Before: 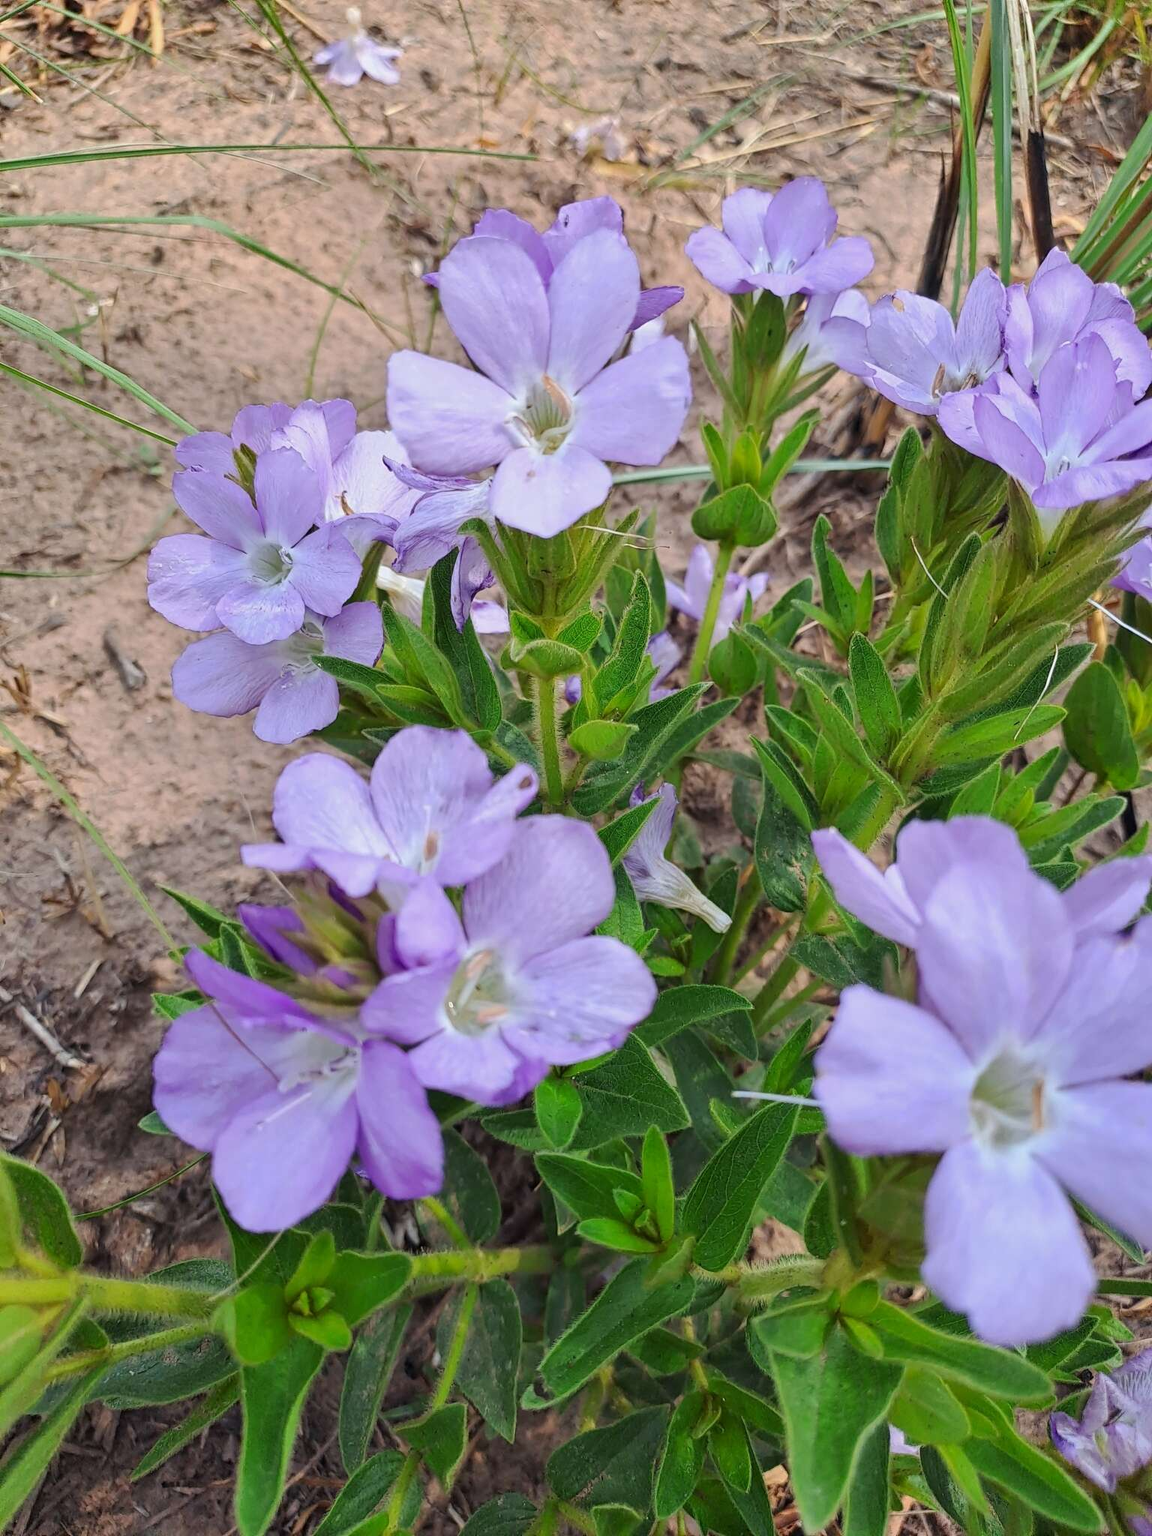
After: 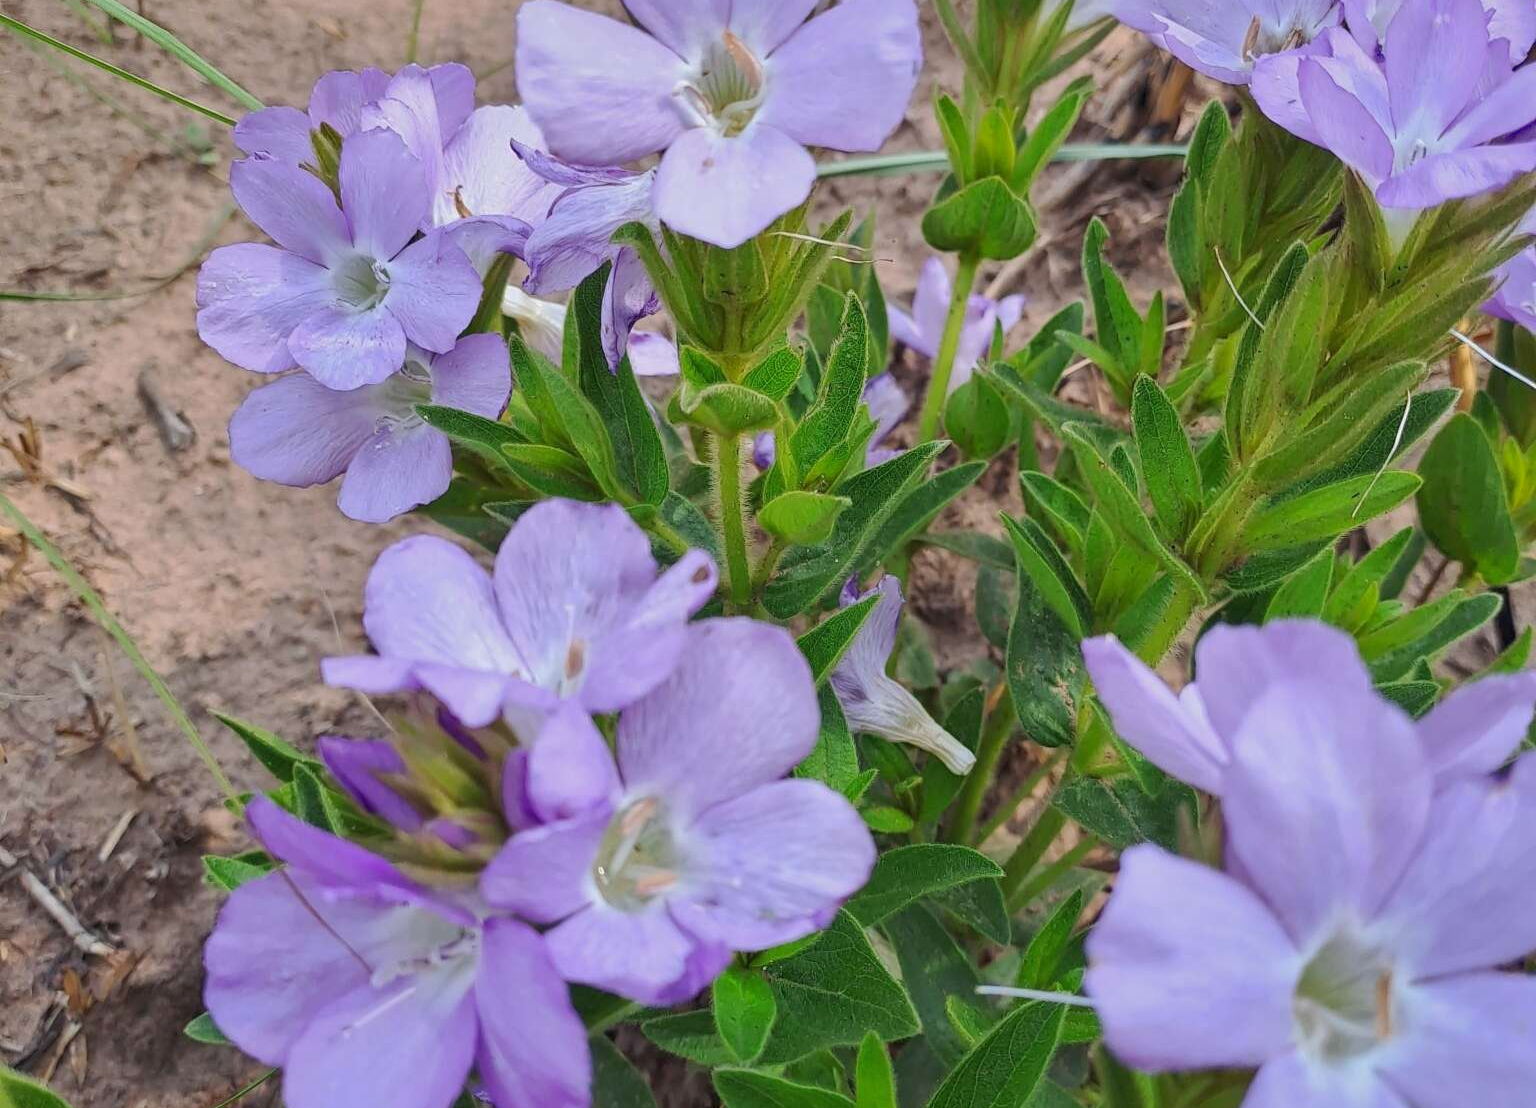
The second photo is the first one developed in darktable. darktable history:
crop and rotate: top 22.931%, bottom 22.935%
shadows and highlights: on, module defaults
